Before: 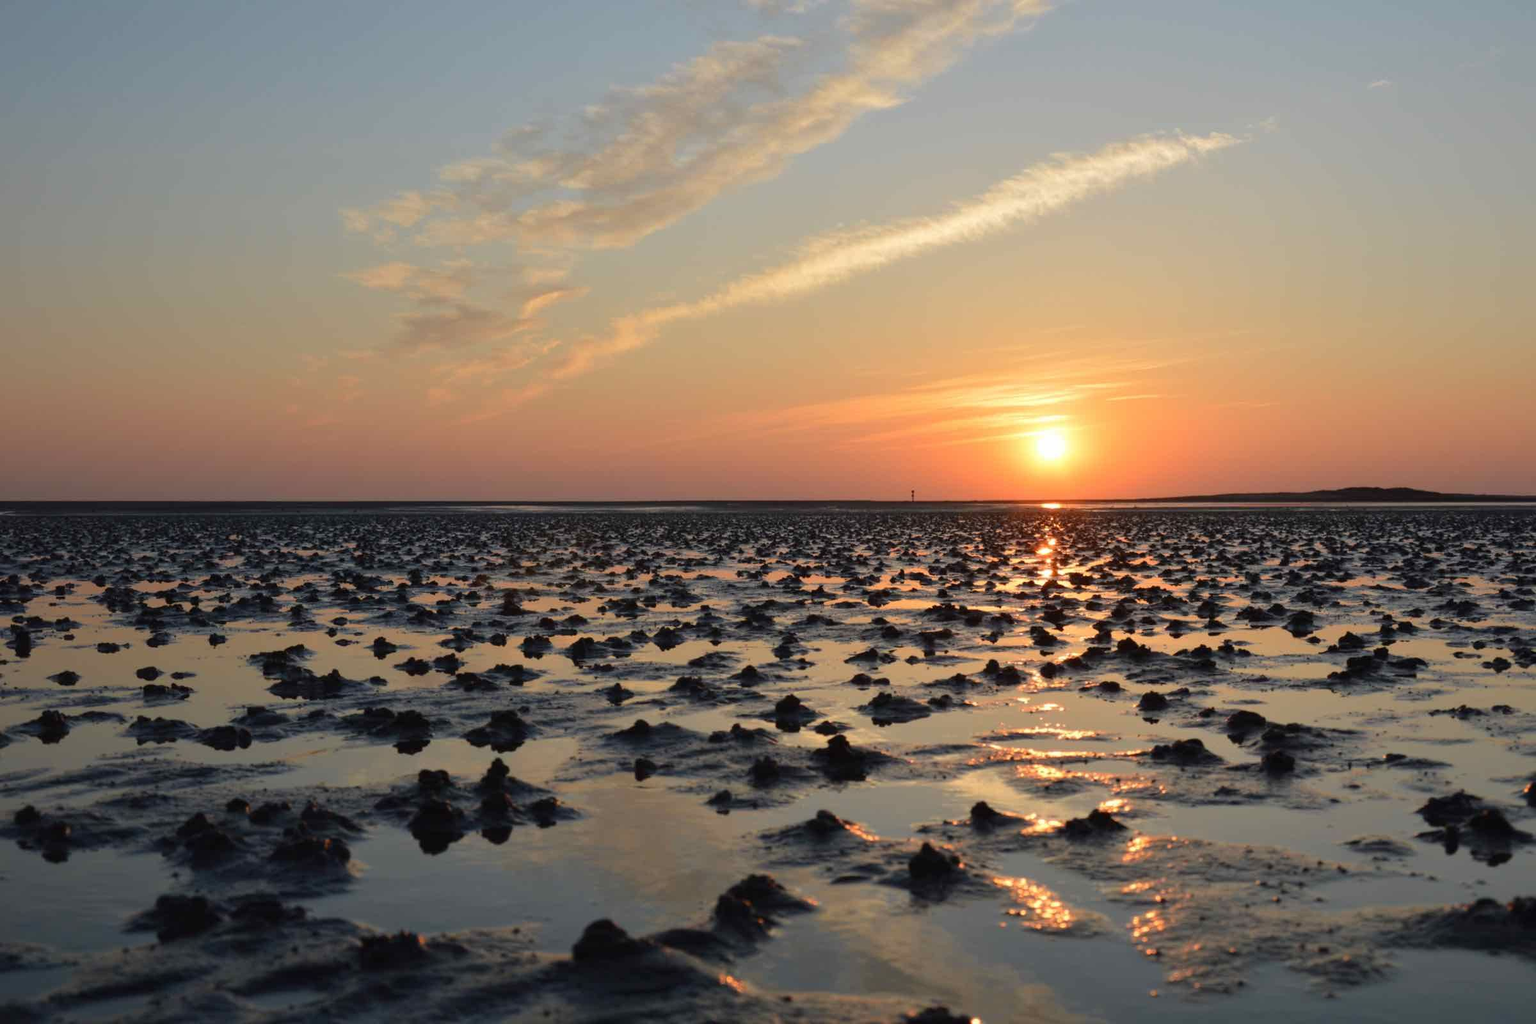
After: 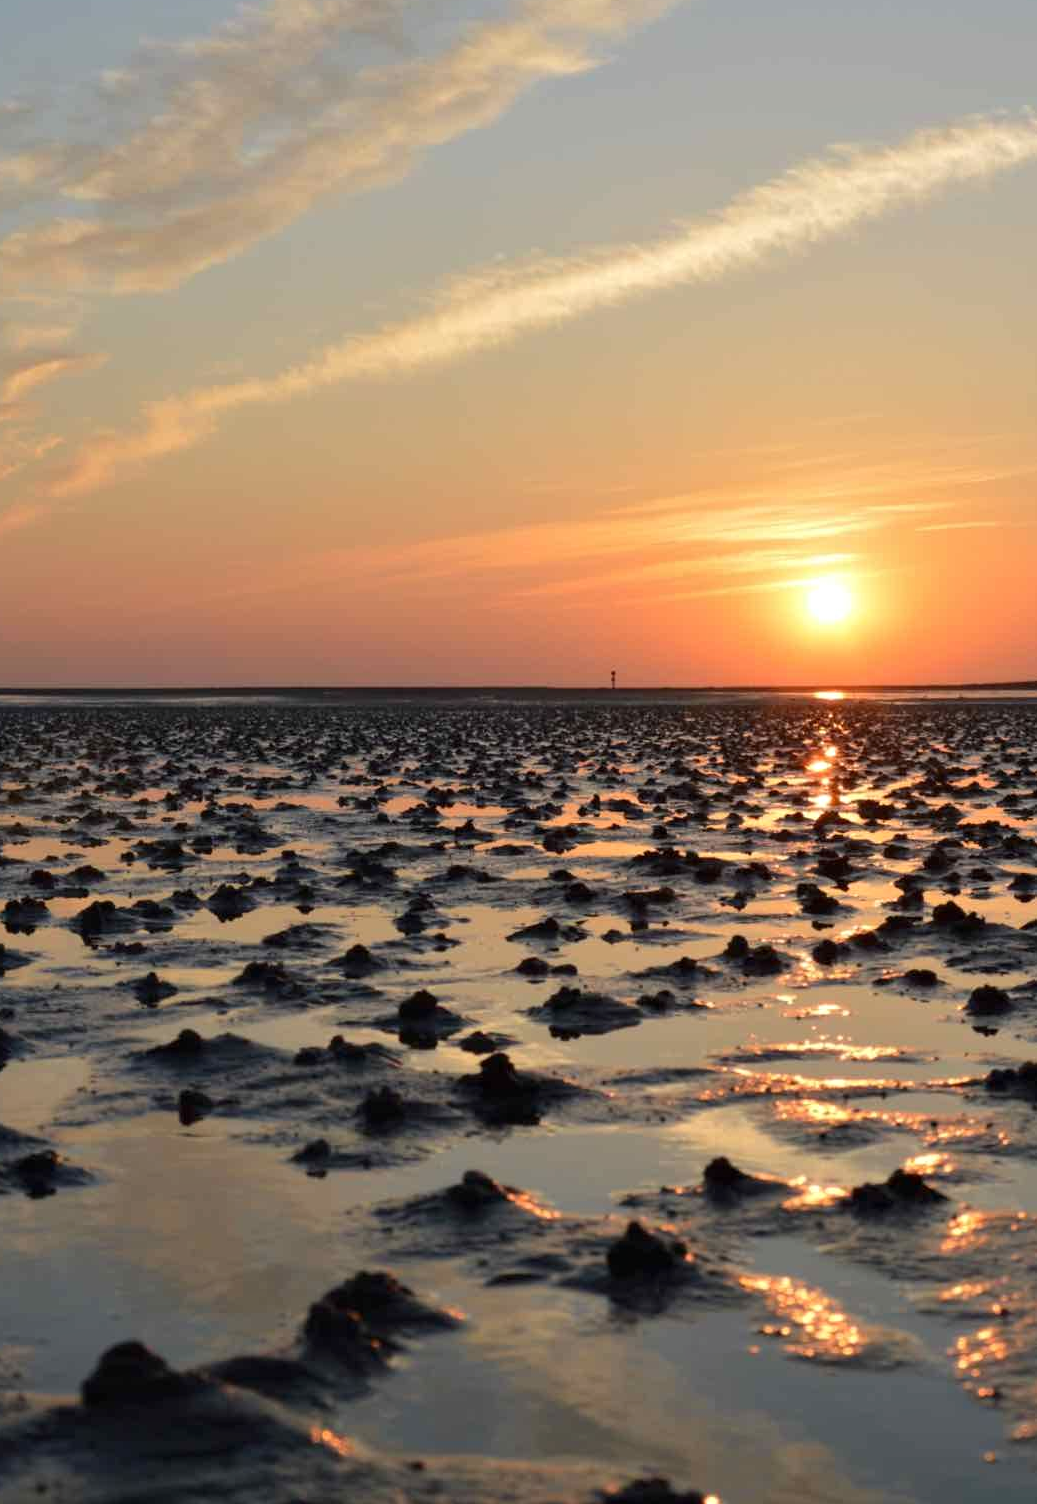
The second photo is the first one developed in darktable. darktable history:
crop: left 33.909%, top 5.973%, right 22.872%
contrast equalizer: octaves 7, y [[0.6 ×6], [0.55 ×6], [0 ×6], [0 ×6], [0 ×6]], mix 0.135
